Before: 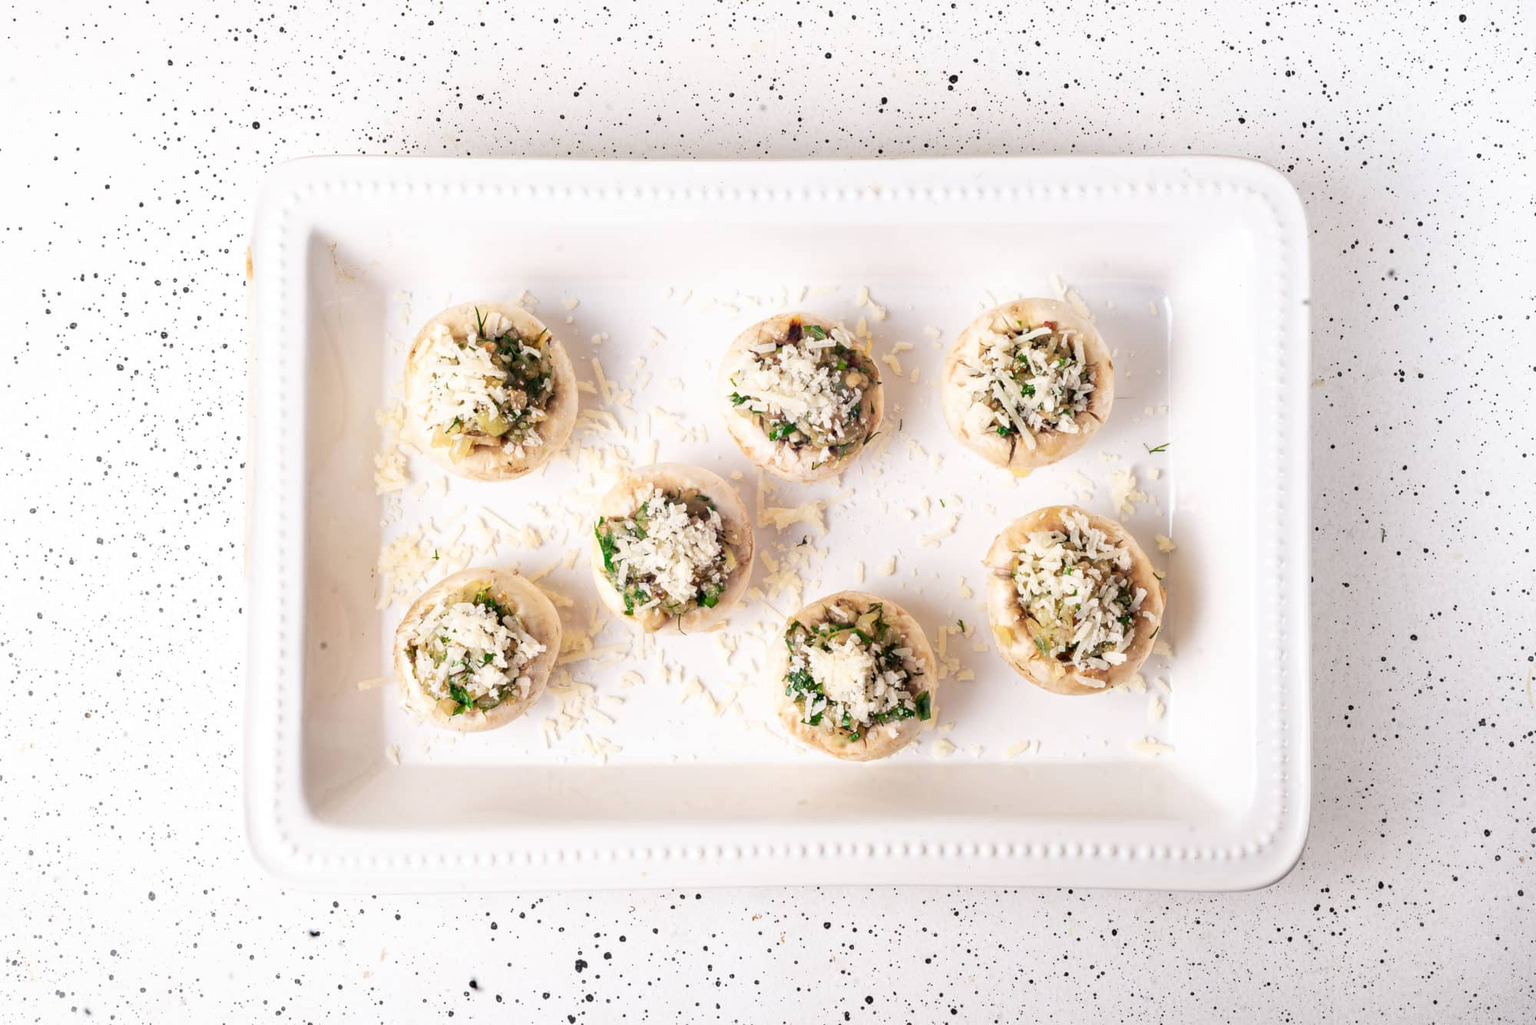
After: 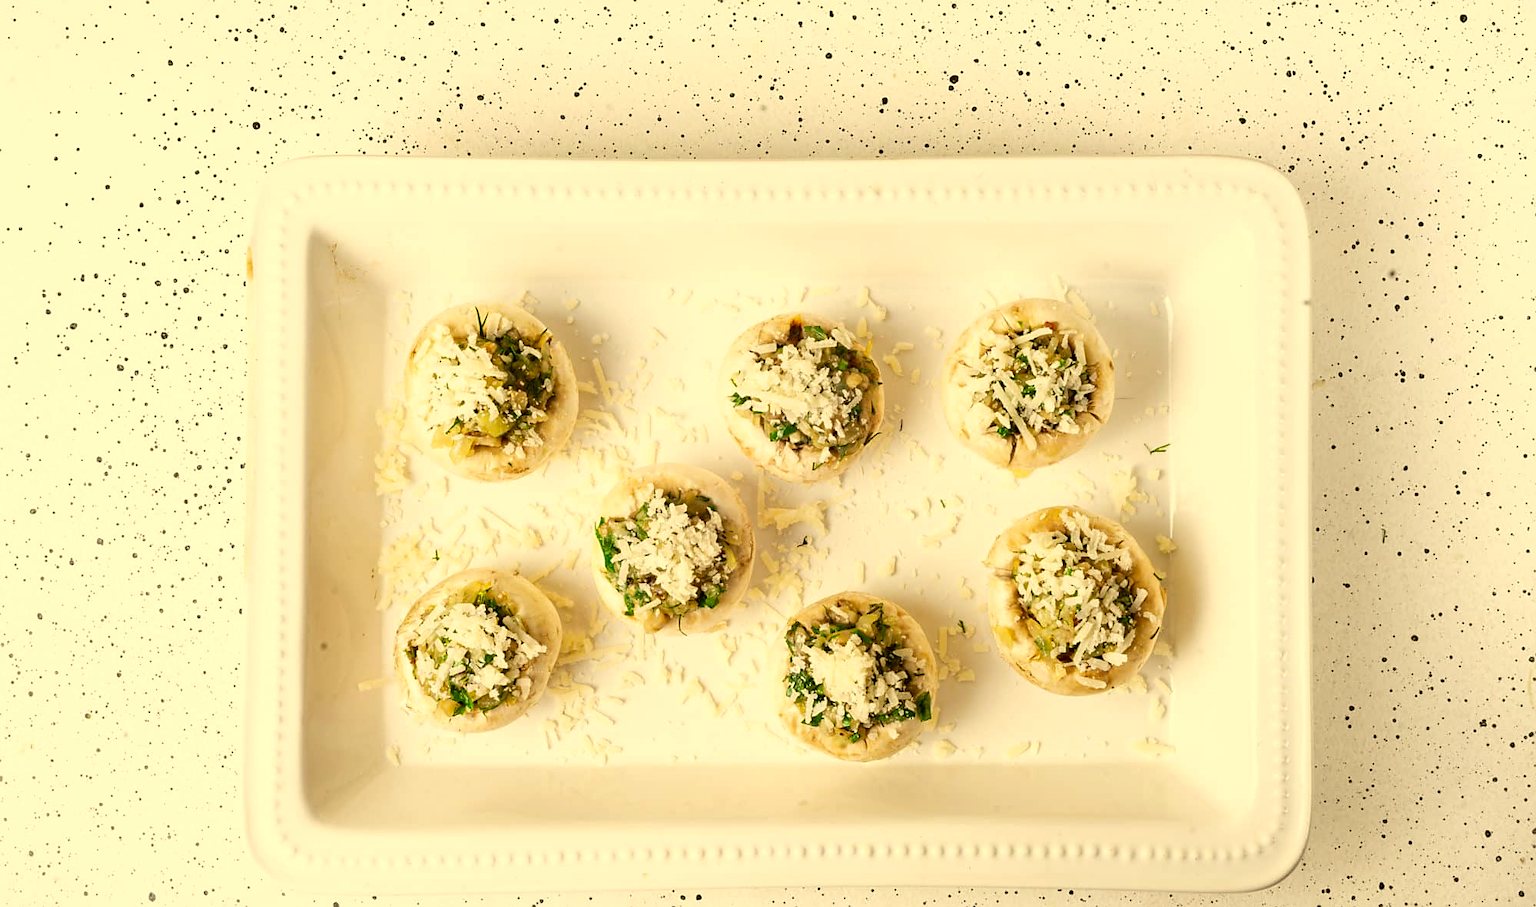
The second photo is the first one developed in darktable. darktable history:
white balance: emerald 1
crop and rotate: top 0%, bottom 11.49%
sharpen: radius 1.864, amount 0.398, threshold 1.271
color correction: highlights a* 0.162, highlights b* 29.53, shadows a* -0.162, shadows b* 21.09
